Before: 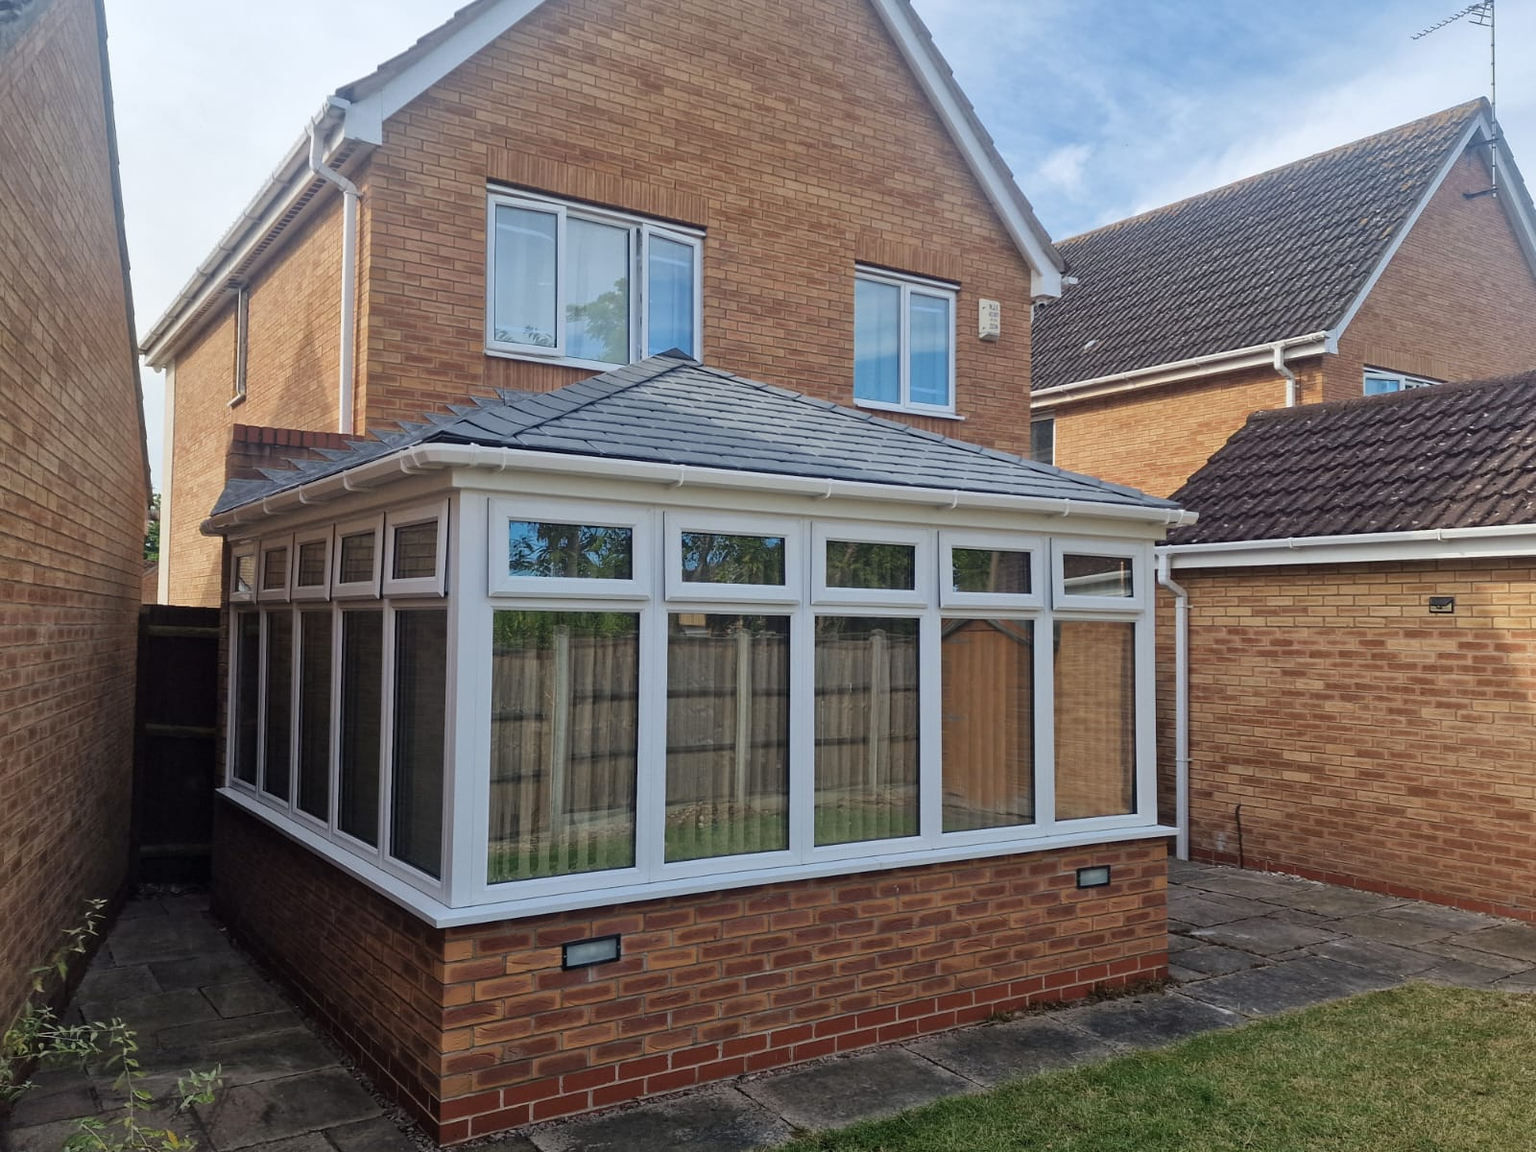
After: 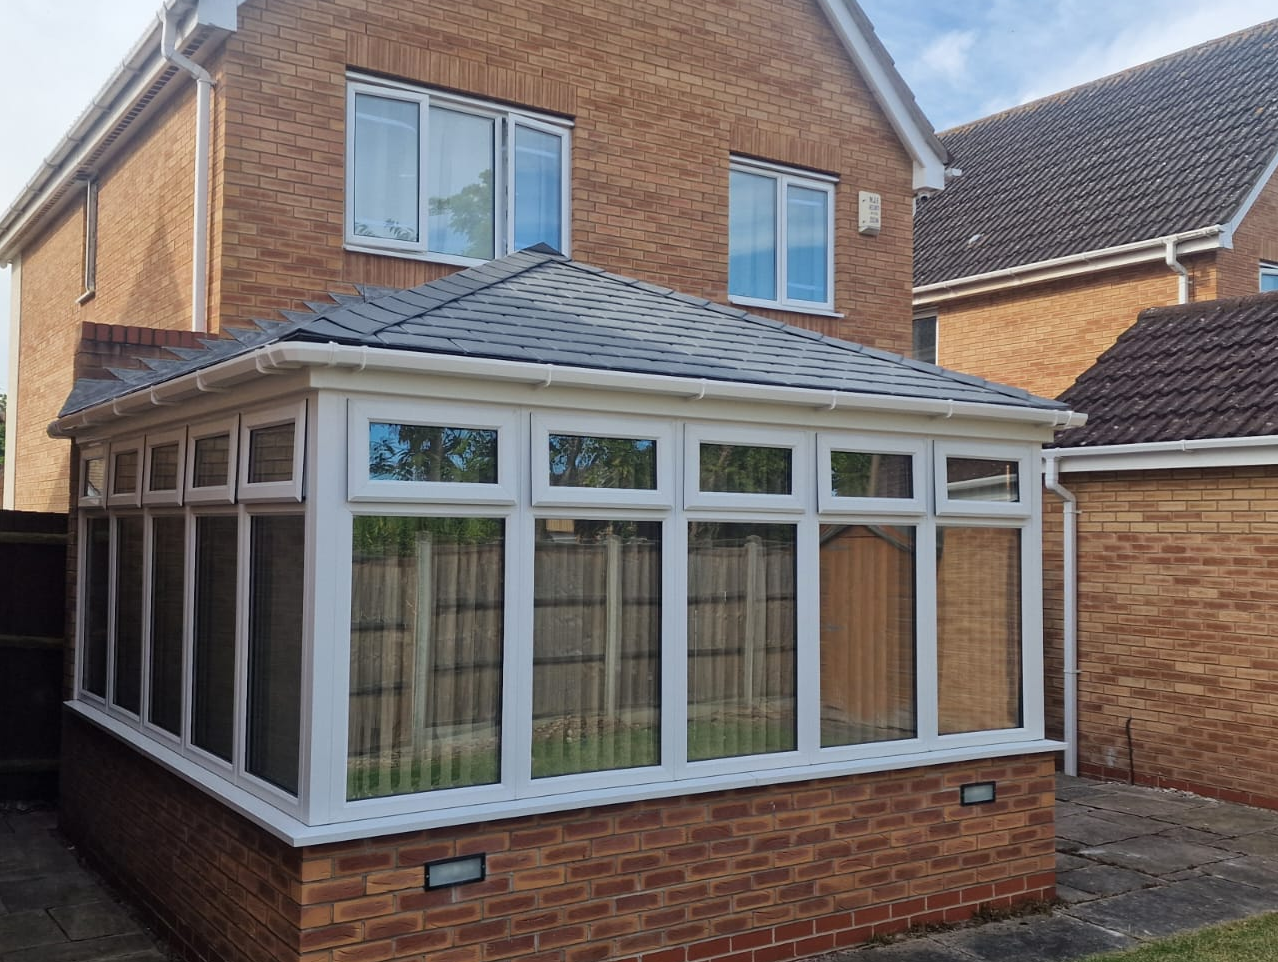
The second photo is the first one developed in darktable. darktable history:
crop and rotate: left 10.106%, top 10.045%, right 9.962%, bottom 9.788%
